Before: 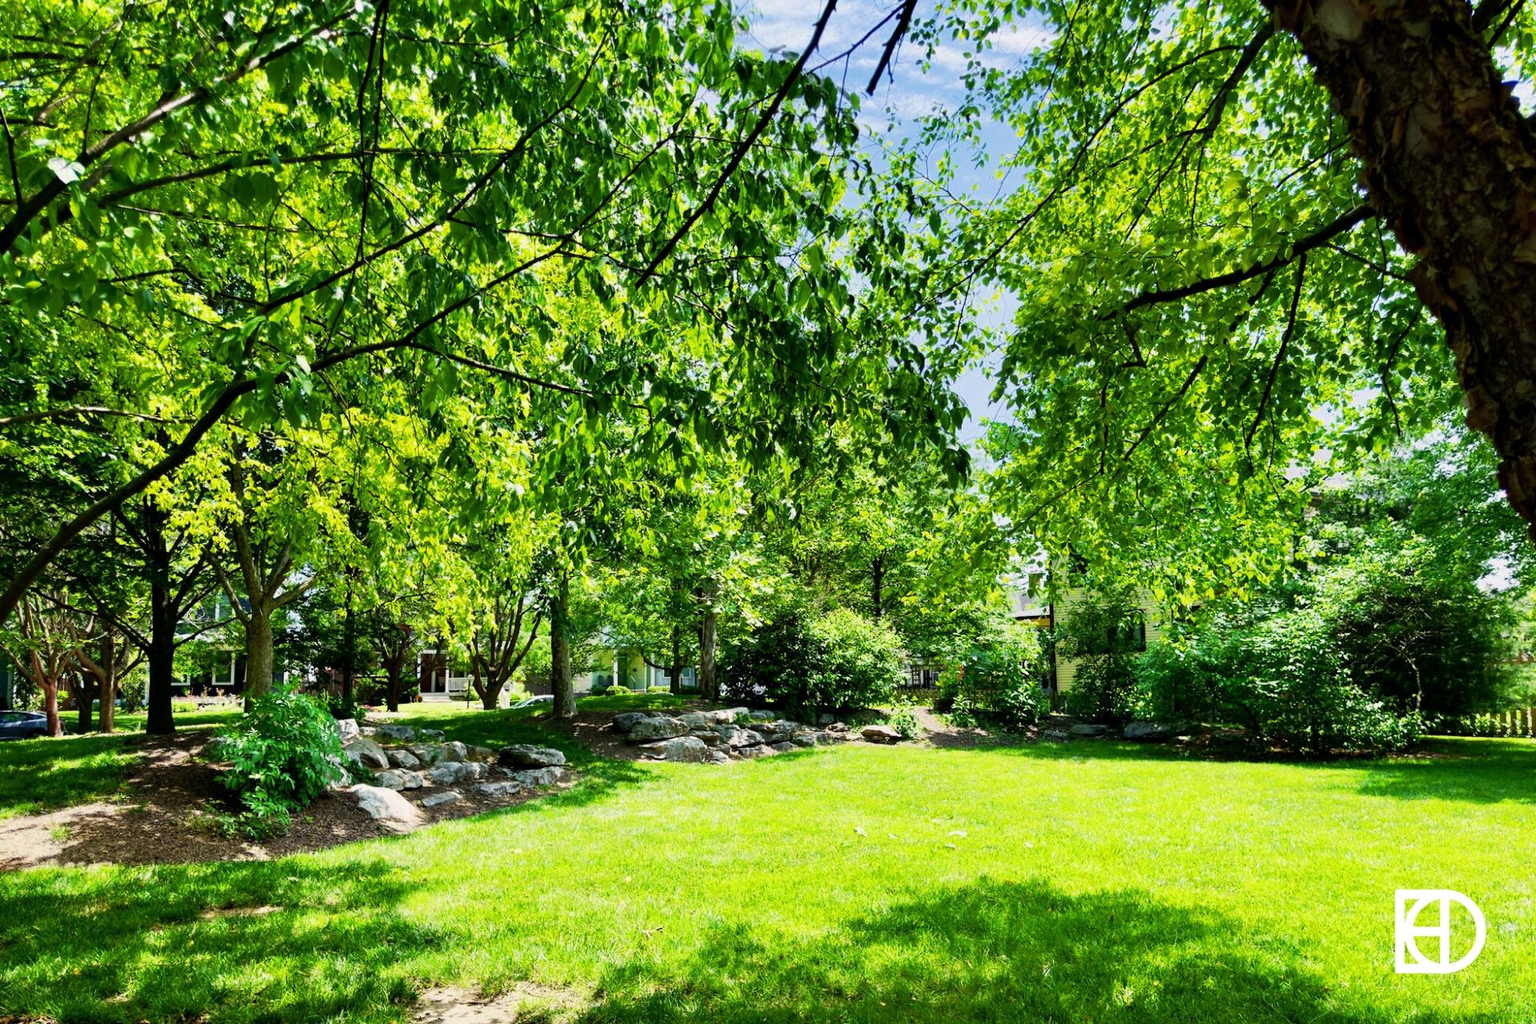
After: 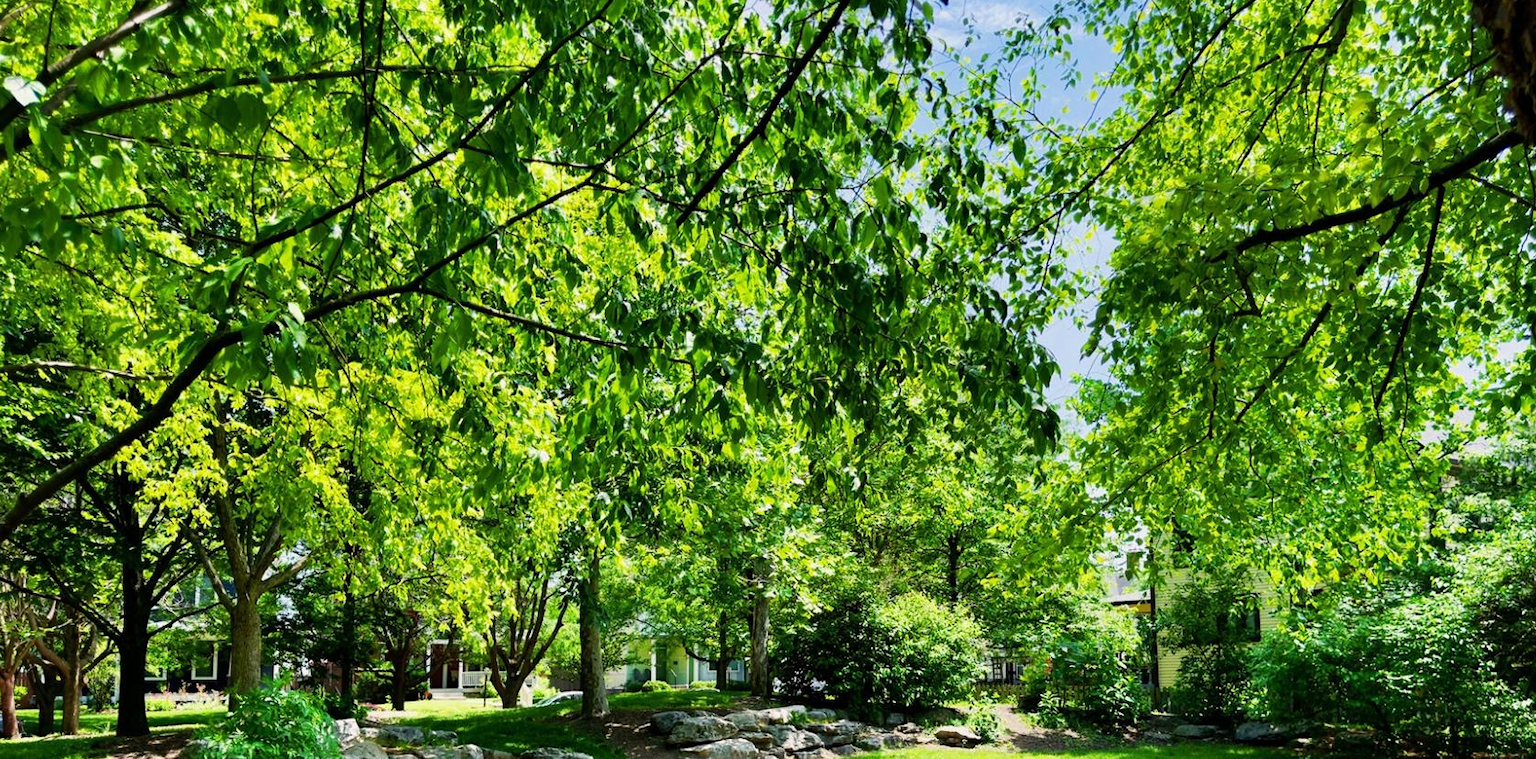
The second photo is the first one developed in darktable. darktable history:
crop: left 2.967%, top 8.933%, right 9.665%, bottom 26.244%
